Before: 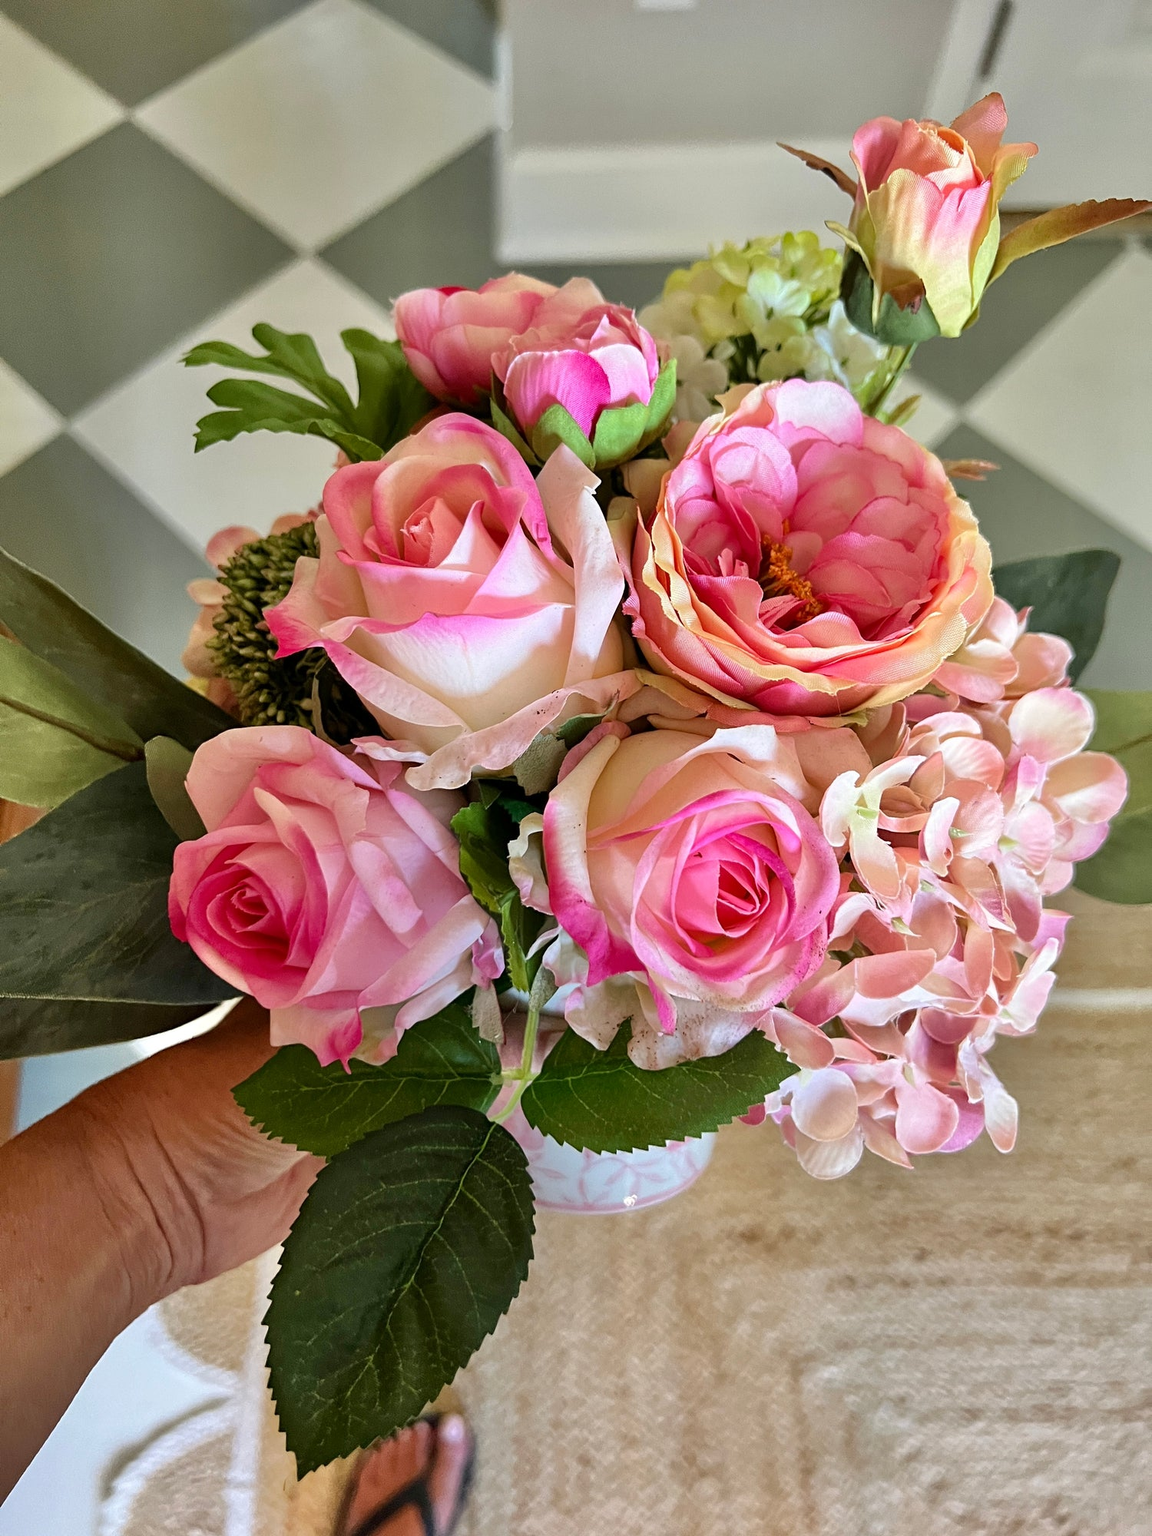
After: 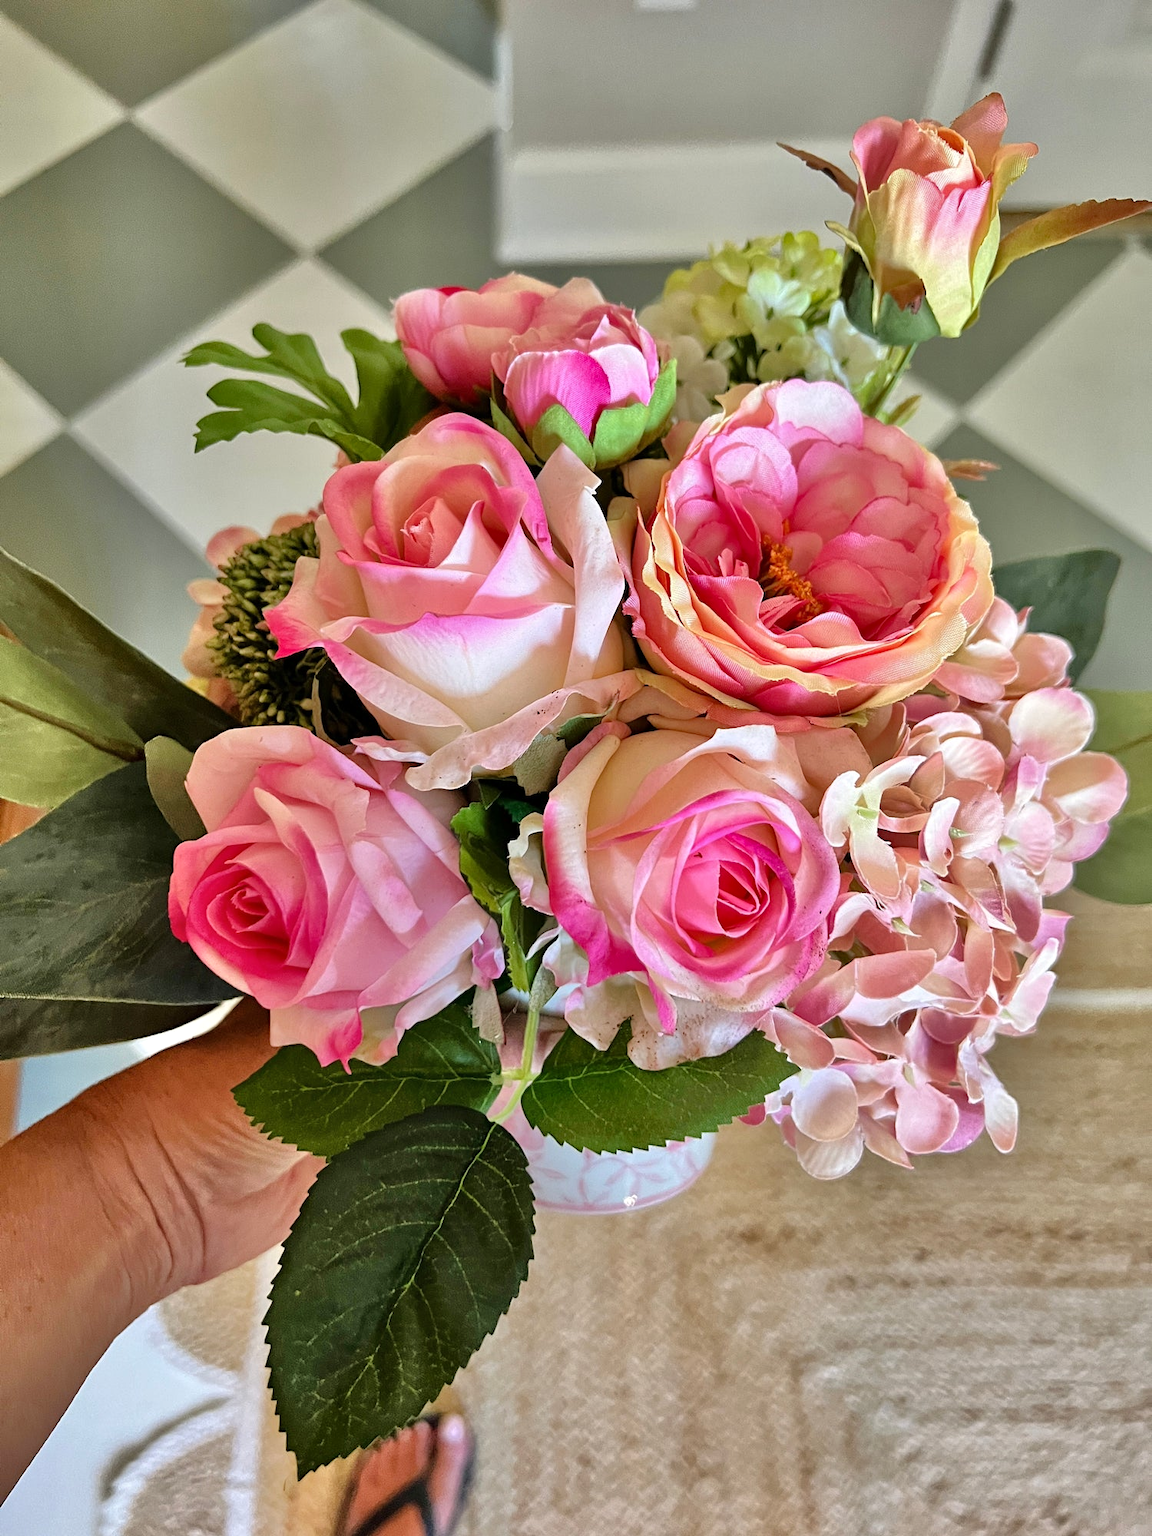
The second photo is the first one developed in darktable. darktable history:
tone equalizer: -8 EV 0.001 EV, -7 EV -0.004 EV, -6 EV 0.009 EV, -5 EV 0.032 EV, -4 EV 0.276 EV, -3 EV 0.644 EV, -2 EV 0.584 EV, -1 EV 0.187 EV, +0 EV 0.024 EV
shadows and highlights: highlights color adjustment 0%, soften with gaussian
